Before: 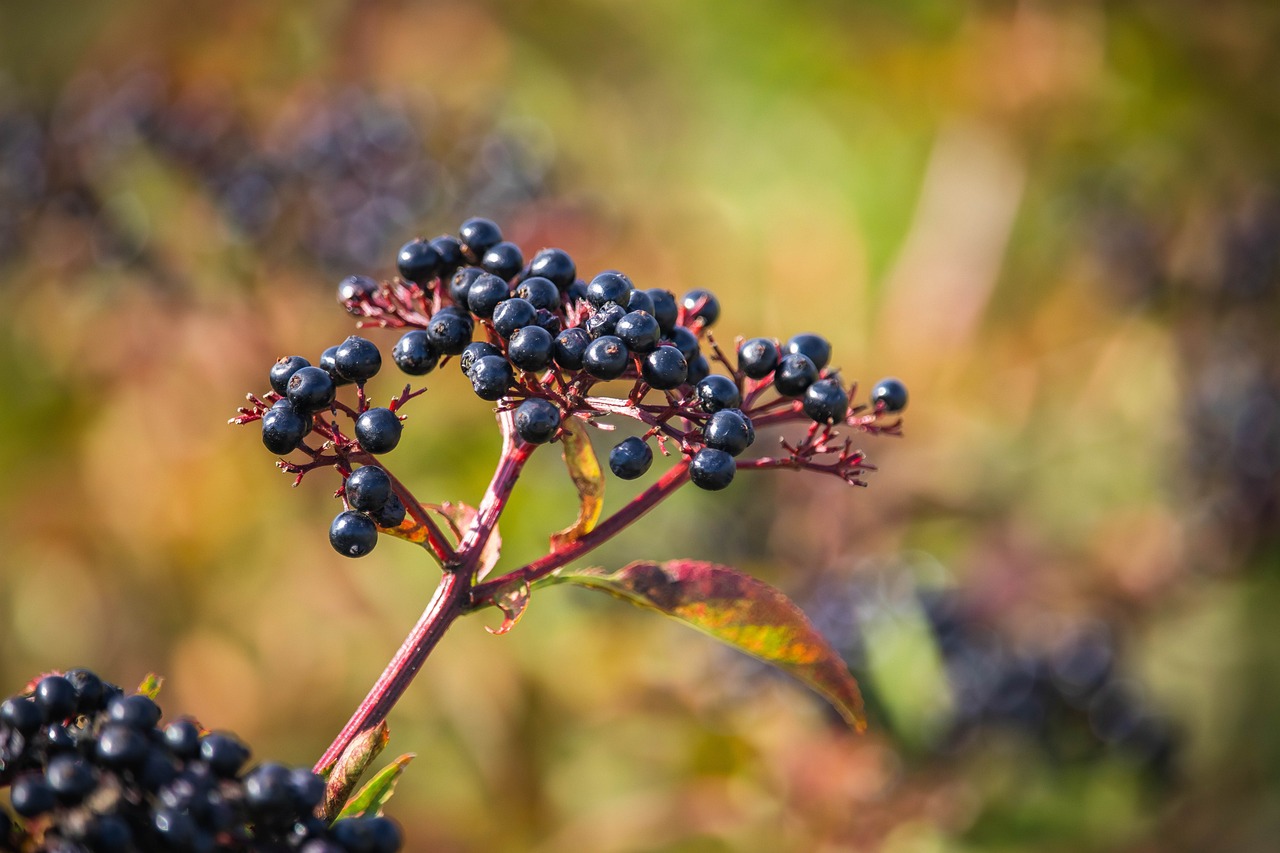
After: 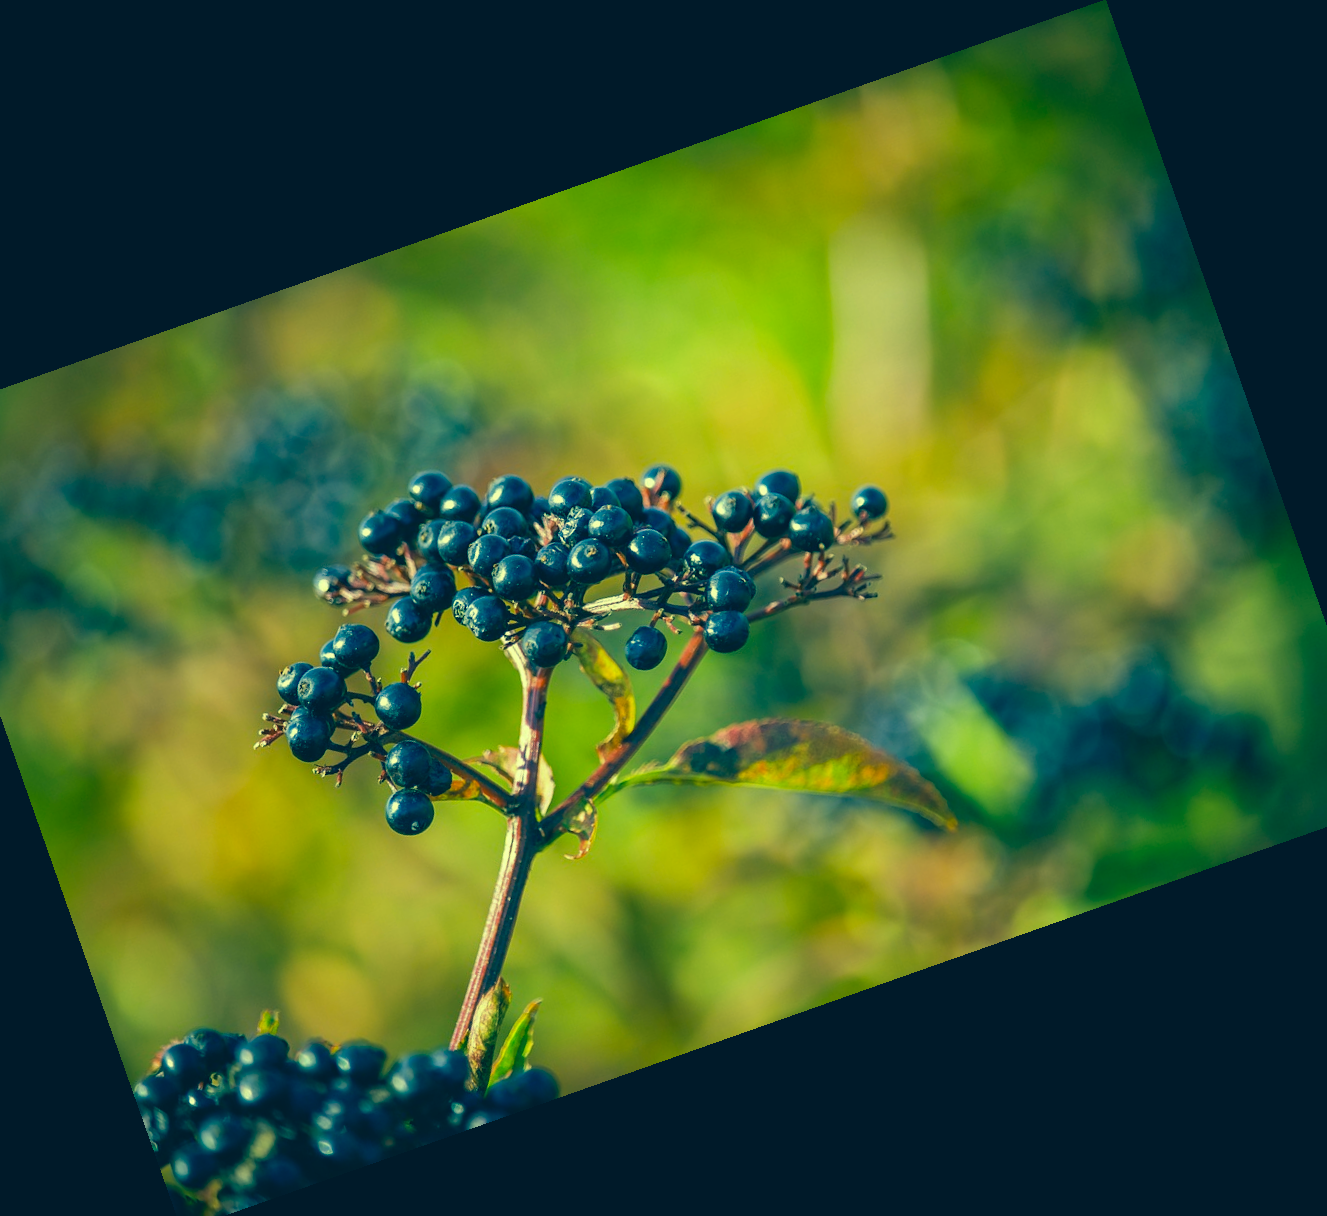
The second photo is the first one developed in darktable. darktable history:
color correction: highlights a* -15.58, highlights b* 40, shadows a* -40, shadows b* -26.18
crop and rotate: angle 19.43°, left 6.812%, right 4.125%, bottom 1.087%
